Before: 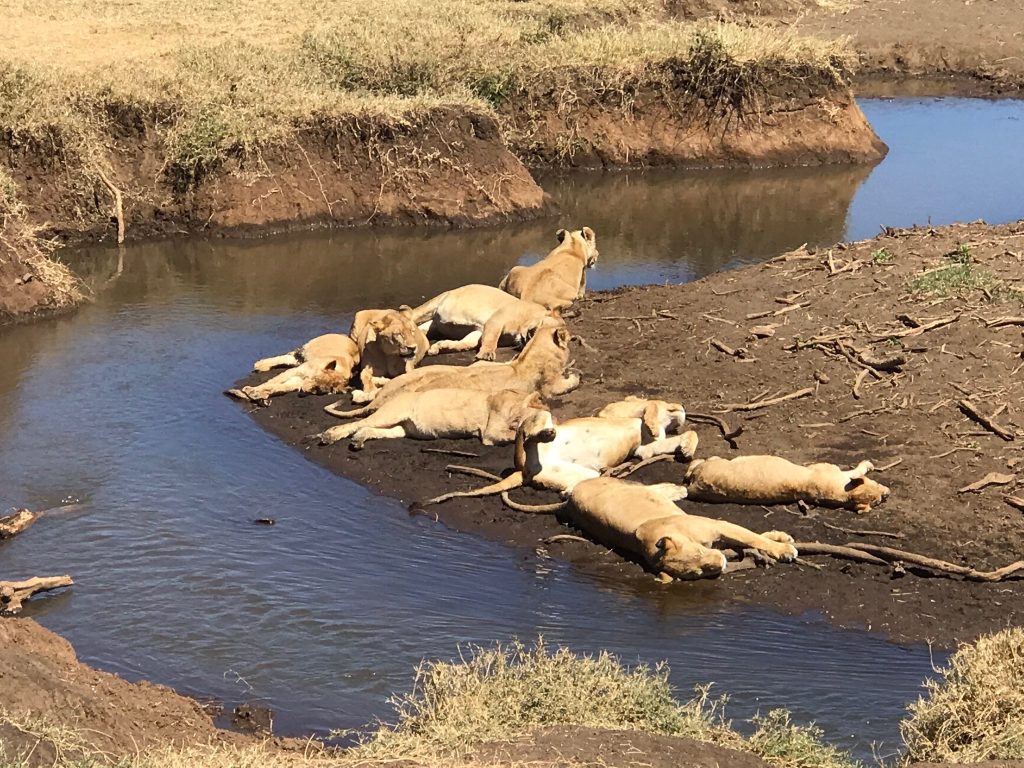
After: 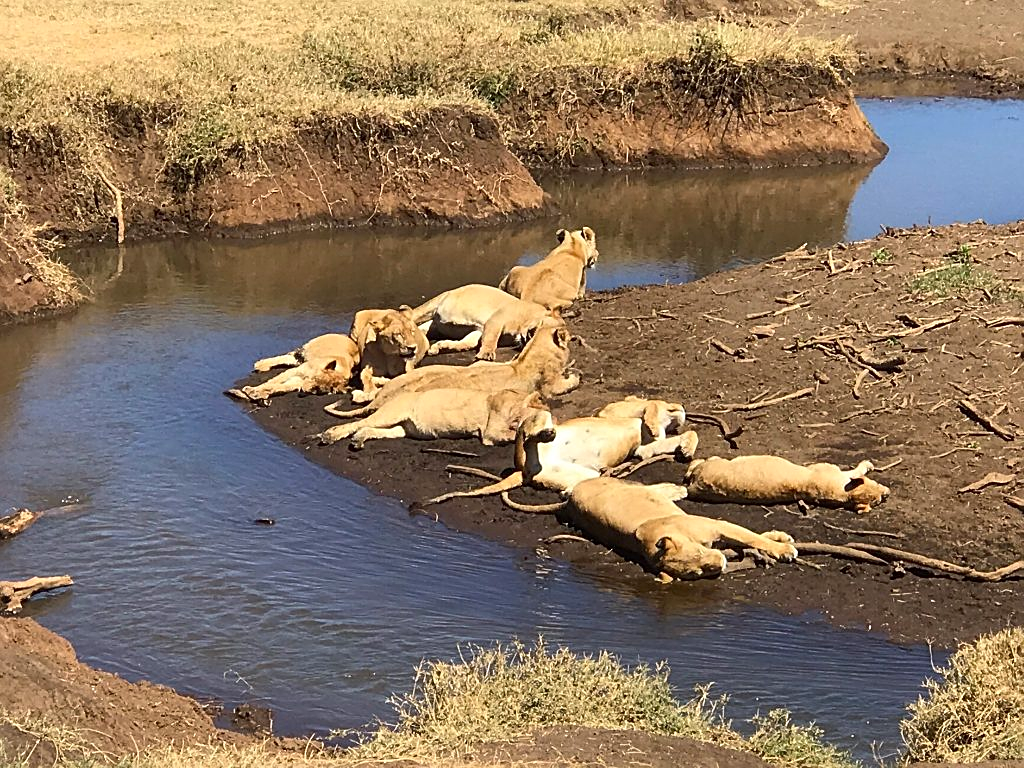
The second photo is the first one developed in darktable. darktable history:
sharpen: on, module defaults
contrast brightness saturation: contrast 0.044, saturation 0.154
